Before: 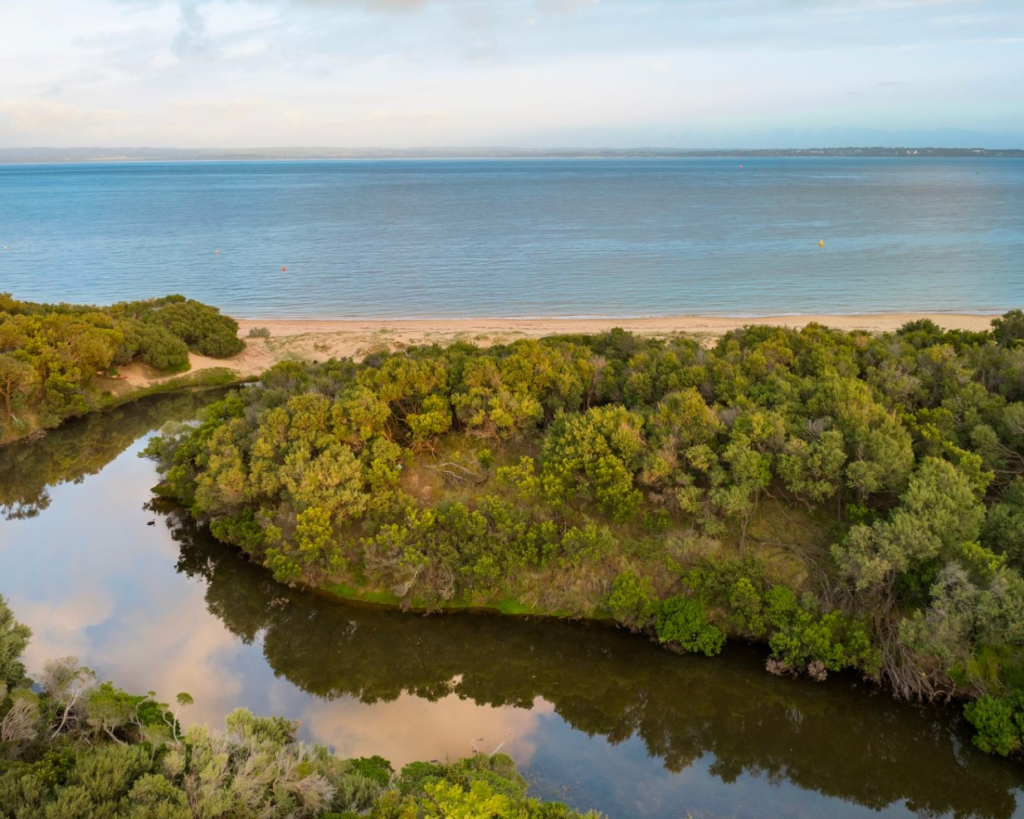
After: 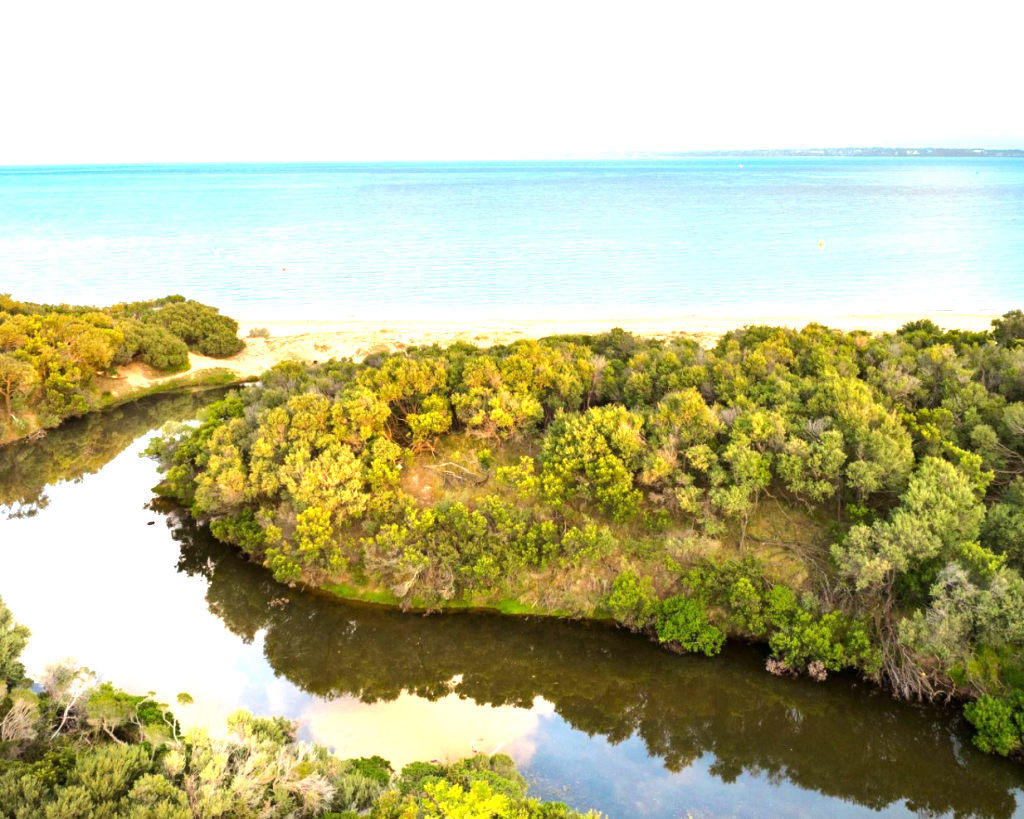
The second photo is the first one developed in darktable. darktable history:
exposure: exposure 1.275 EV, compensate highlight preservation false
tone equalizer: -8 EV -0.452 EV, -7 EV -0.412 EV, -6 EV -0.312 EV, -5 EV -0.236 EV, -3 EV 0.227 EV, -2 EV 0.311 EV, -1 EV 0.413 EV, +0 EV 0.443 EV, edges refinement/feathering 500, mask exposure compensation -1.57 EV, preserve details no
